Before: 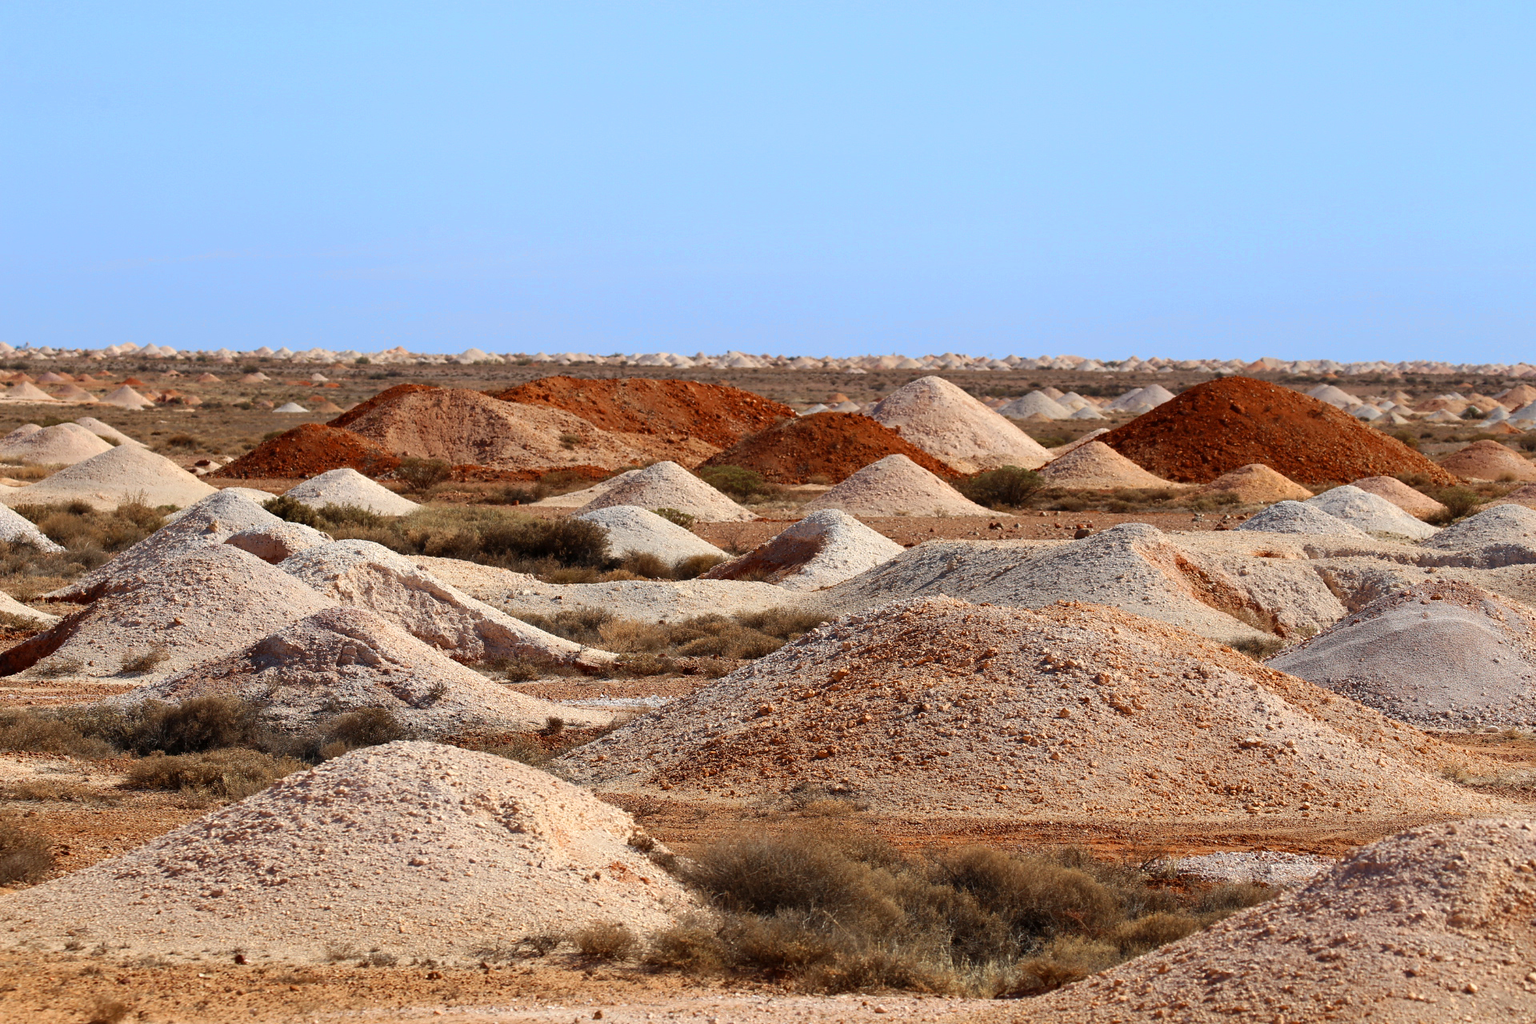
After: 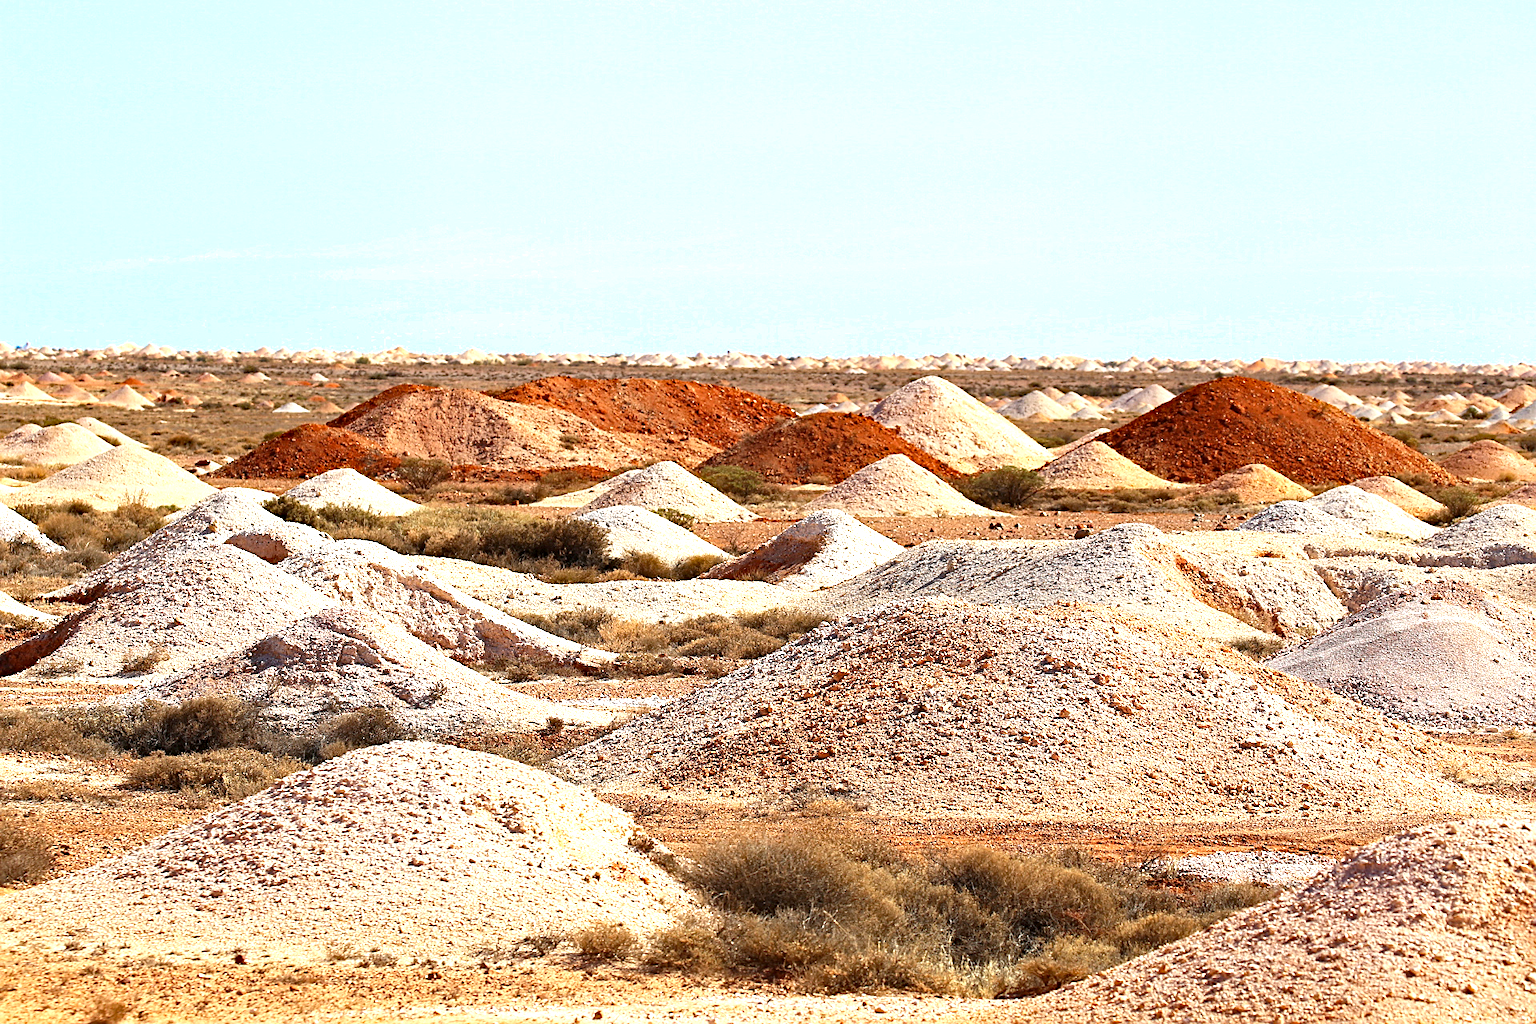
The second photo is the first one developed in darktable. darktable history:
white balance: red 0.986, blue 1.01
exposure: exposure 1.2 EV, compensate highlight preservation false
sharpen: on, module defaults
haze removal: strength 0.4, distance 0.22, compatibility mode true, adaptive false
